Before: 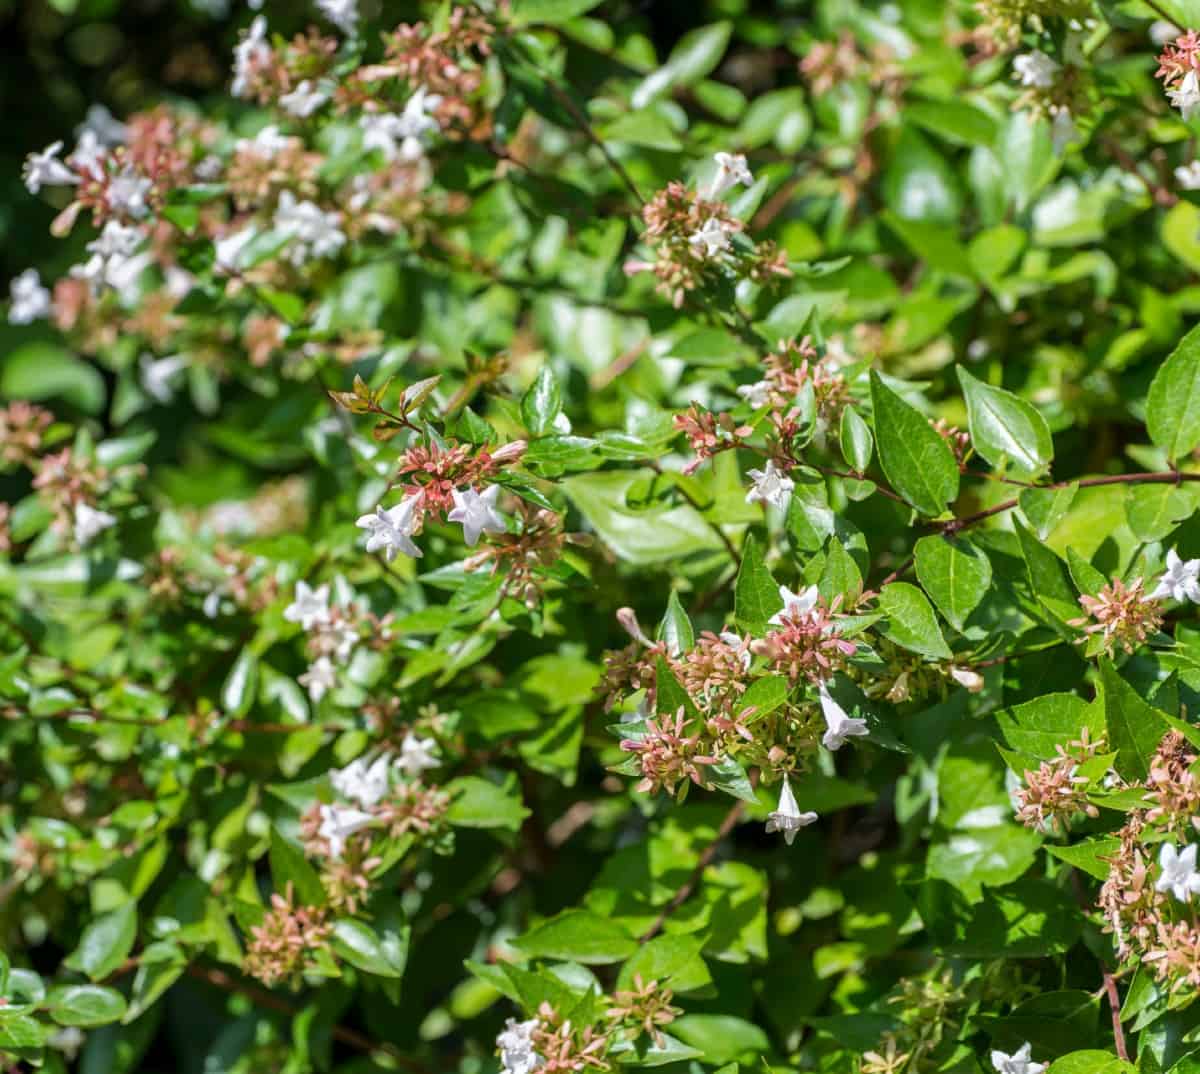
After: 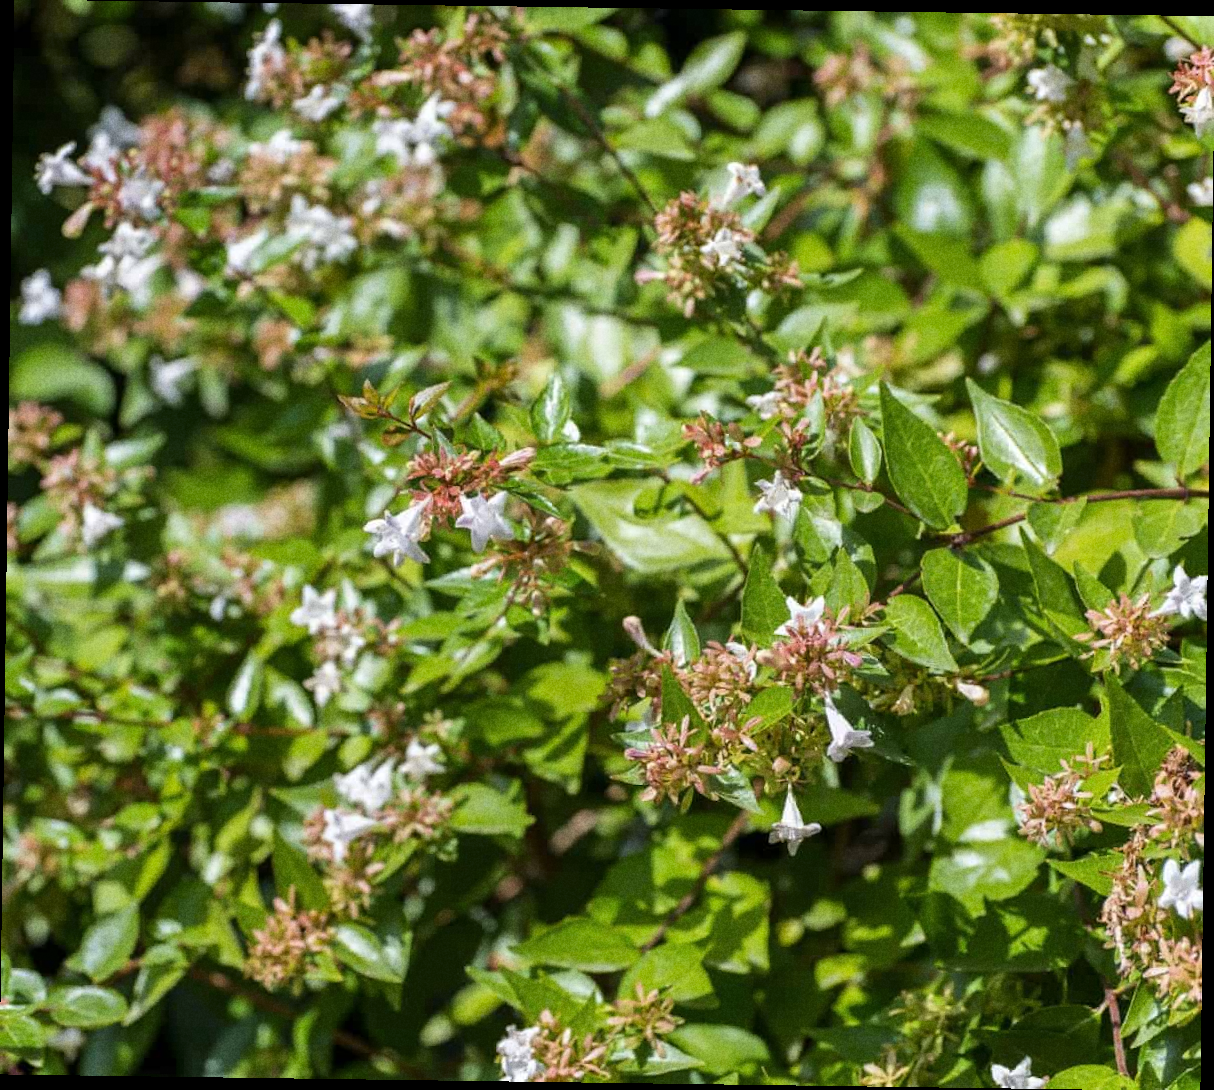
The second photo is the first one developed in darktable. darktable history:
grain: coarseness 22.88 ISO
rotate and perspective: rotation 0.8°, automatic cropping off
color contrast: green-magenta contrast 0.81
